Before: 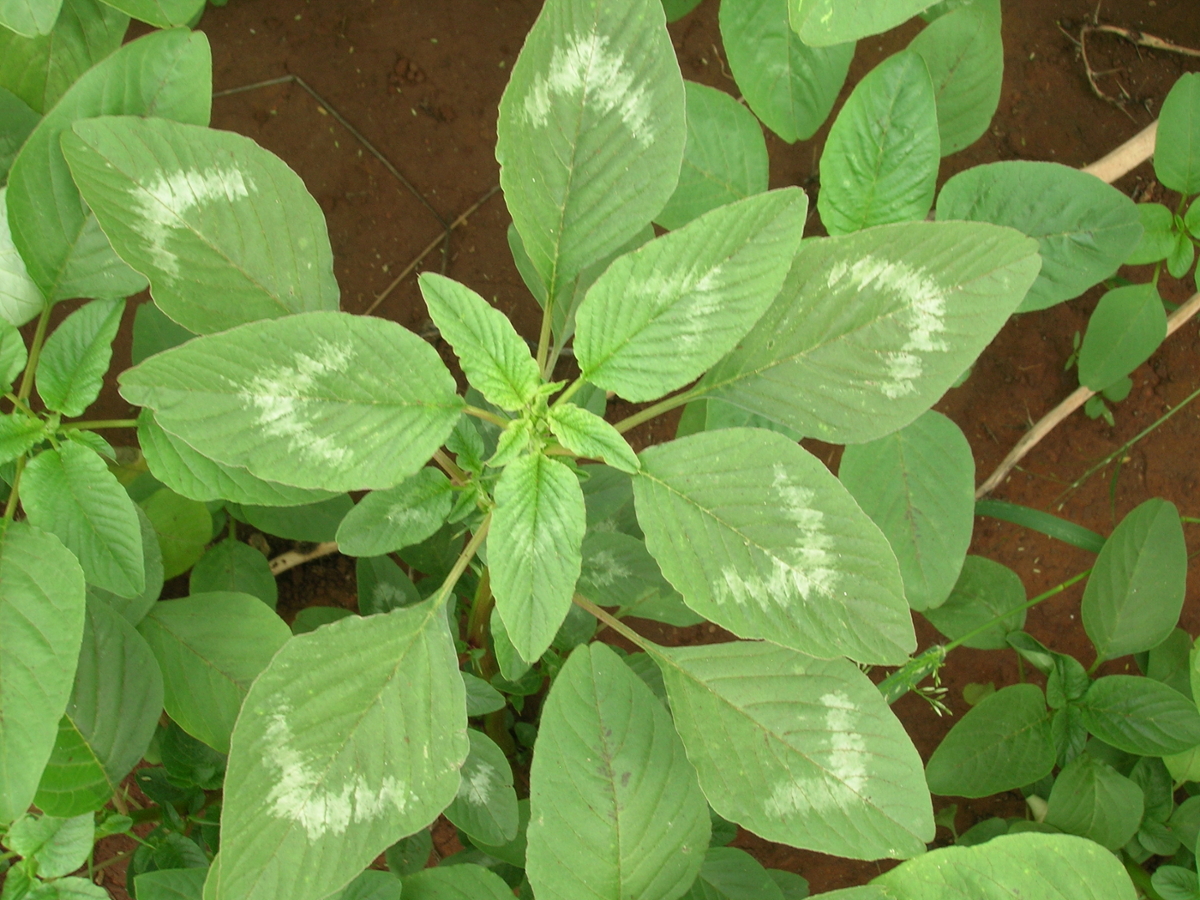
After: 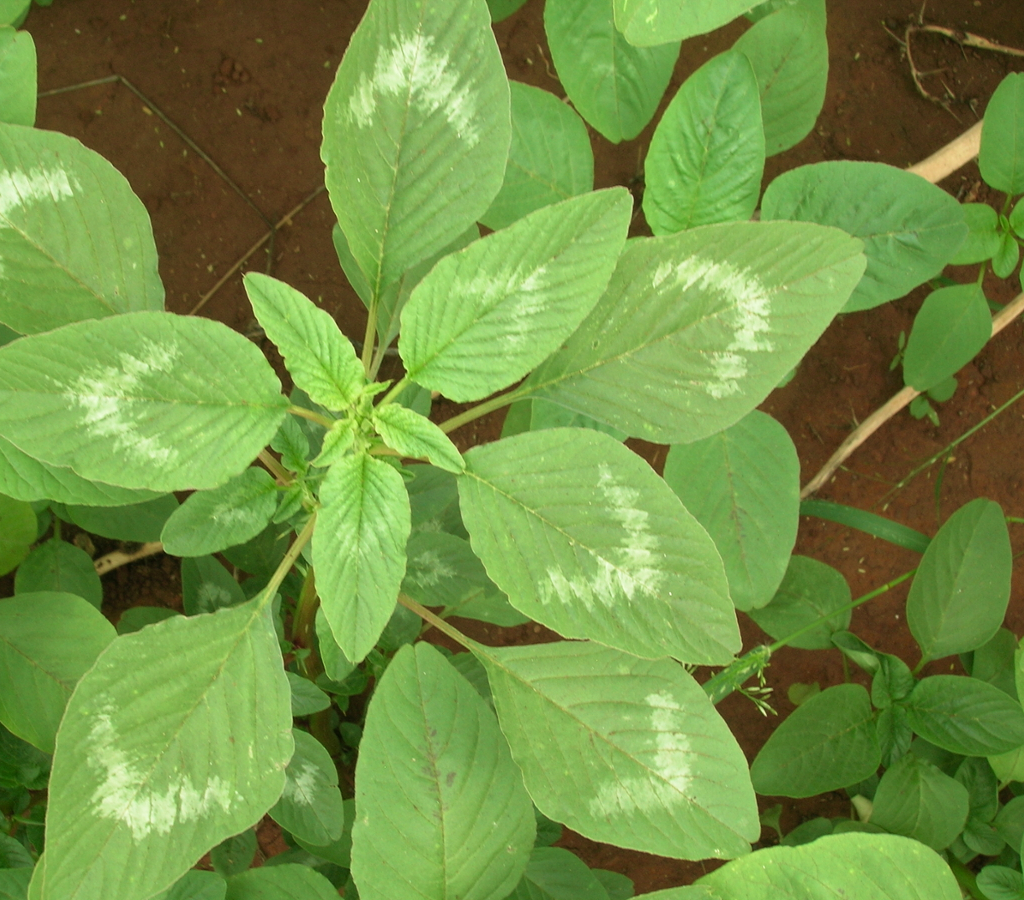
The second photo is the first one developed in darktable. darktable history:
exposure: compensate exposure bias true, compensate highlight preservation false
velvia: on, module defaults
crop and rotate: left 14.665%
